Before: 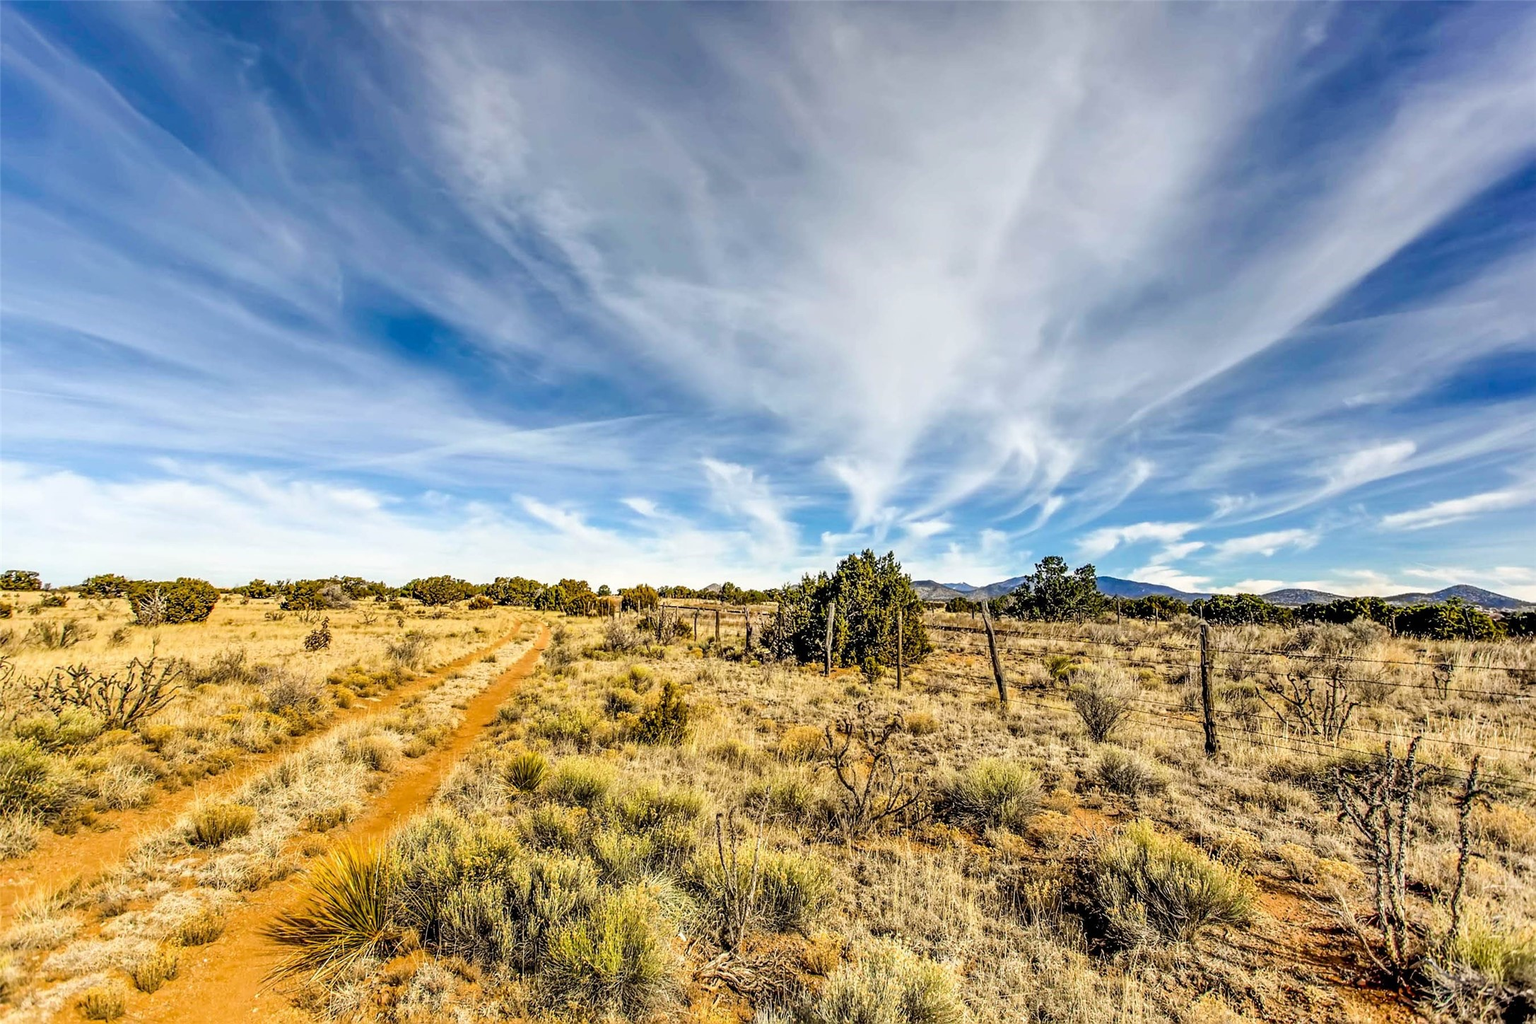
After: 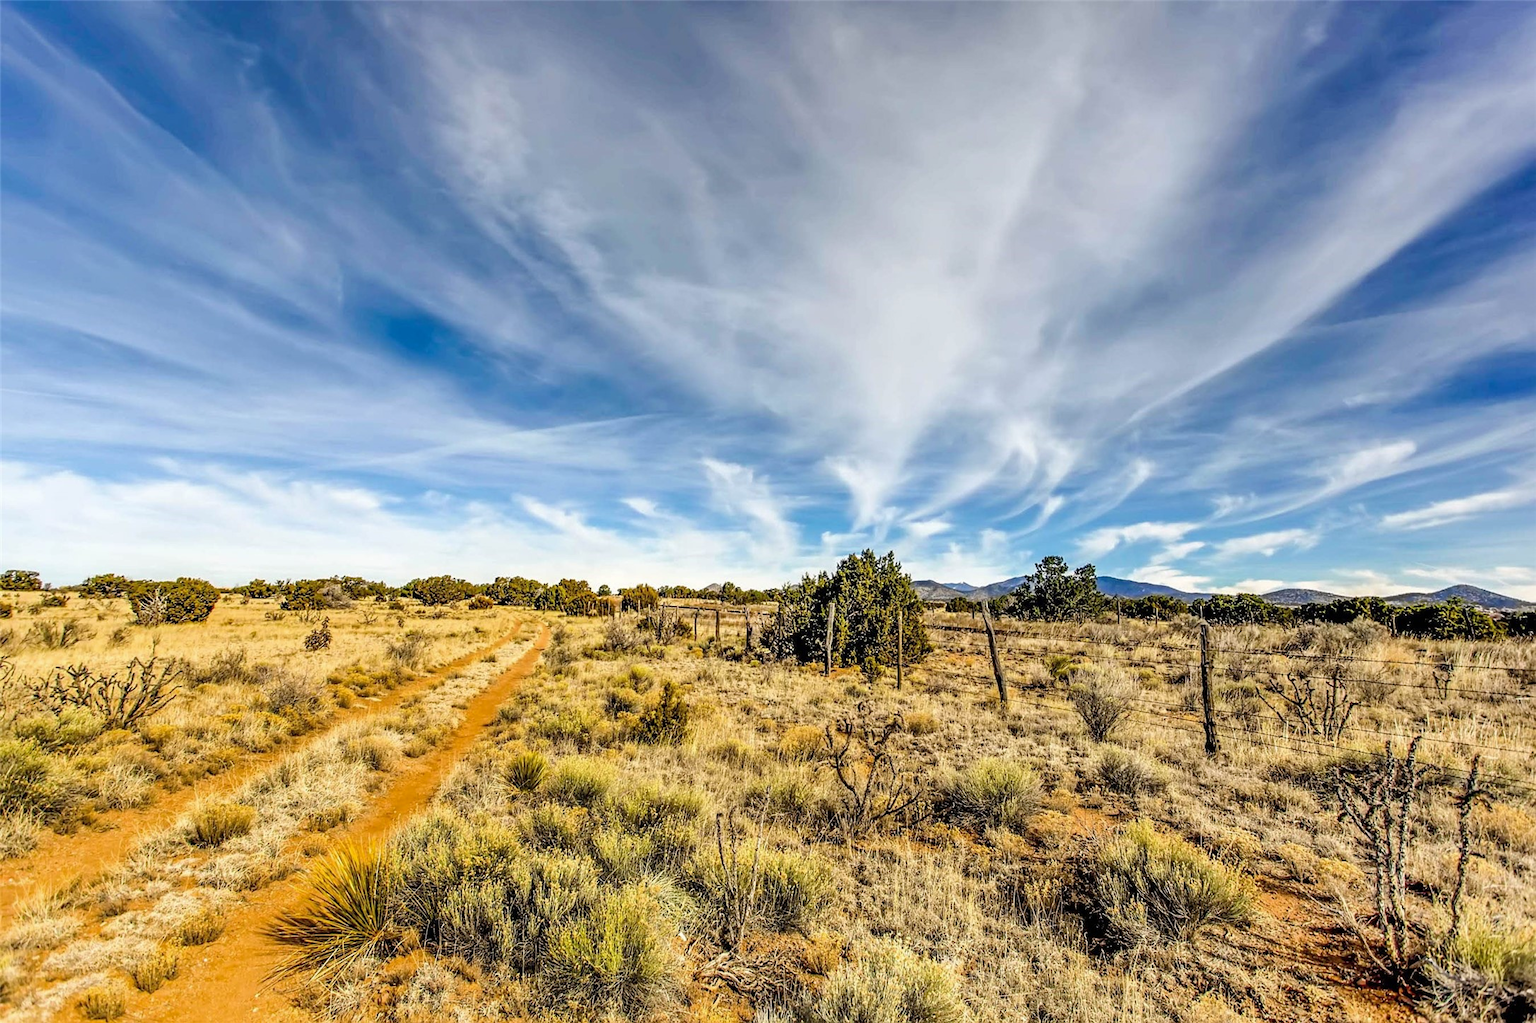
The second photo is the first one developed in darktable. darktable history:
shadows and highlights: shadows 25.78, highlights -25.61
